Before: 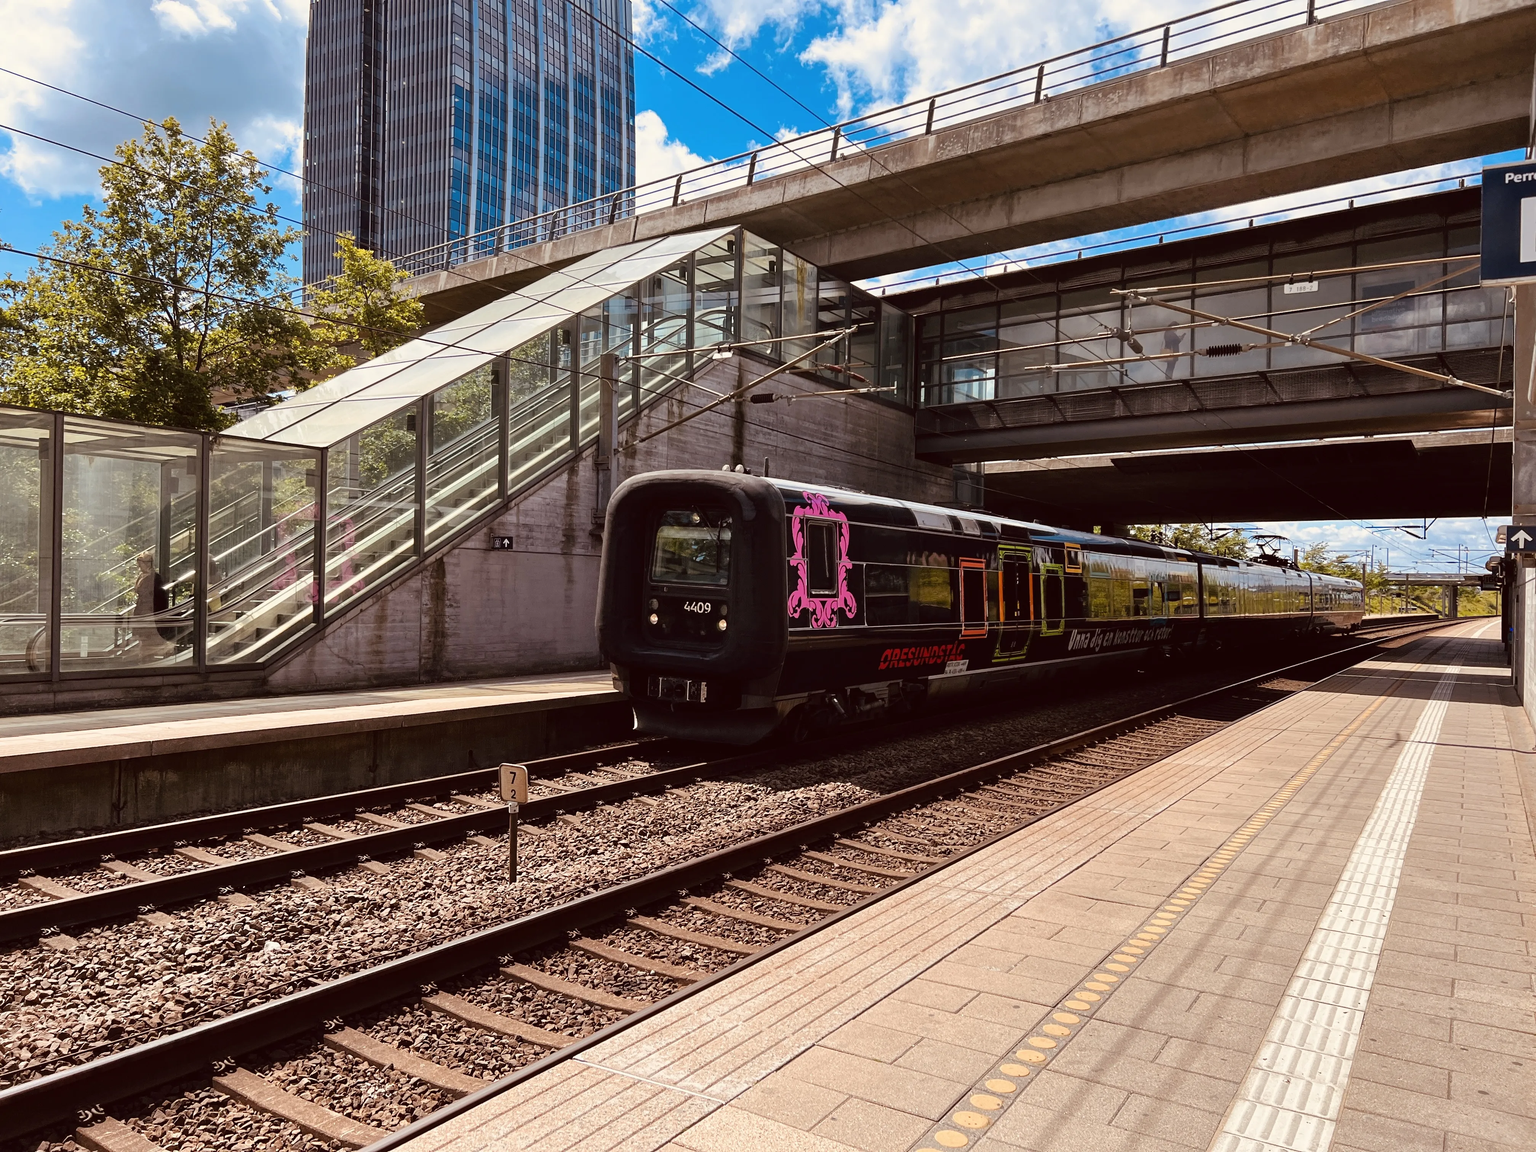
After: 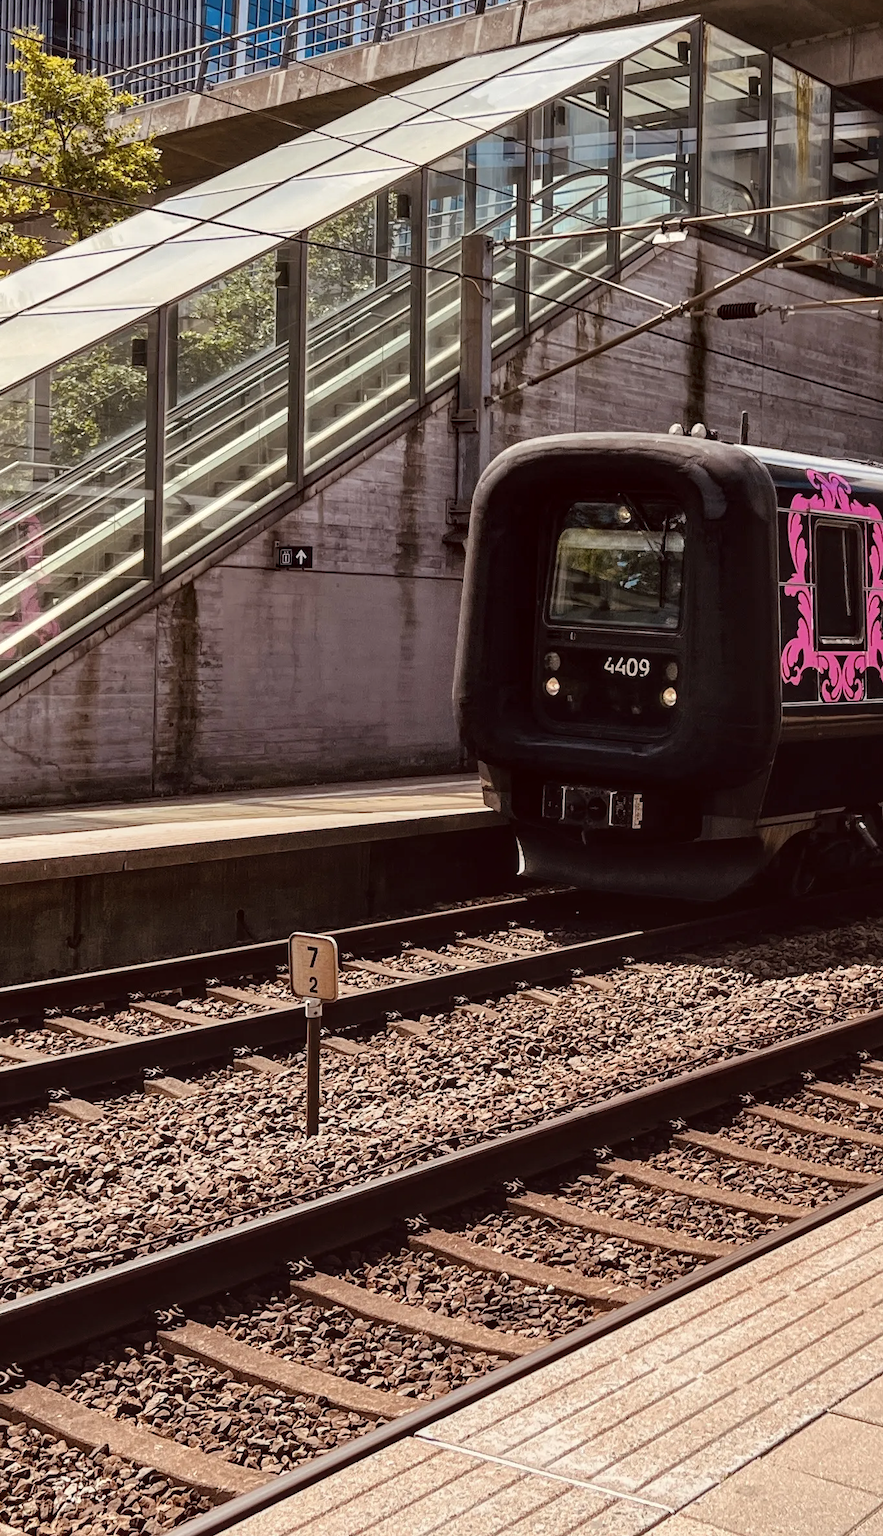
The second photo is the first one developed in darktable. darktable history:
crop and rotate: left 21.472%, top 18.755%, right 44.736%, bottom 2.966%
local contrast: on, module defaults
